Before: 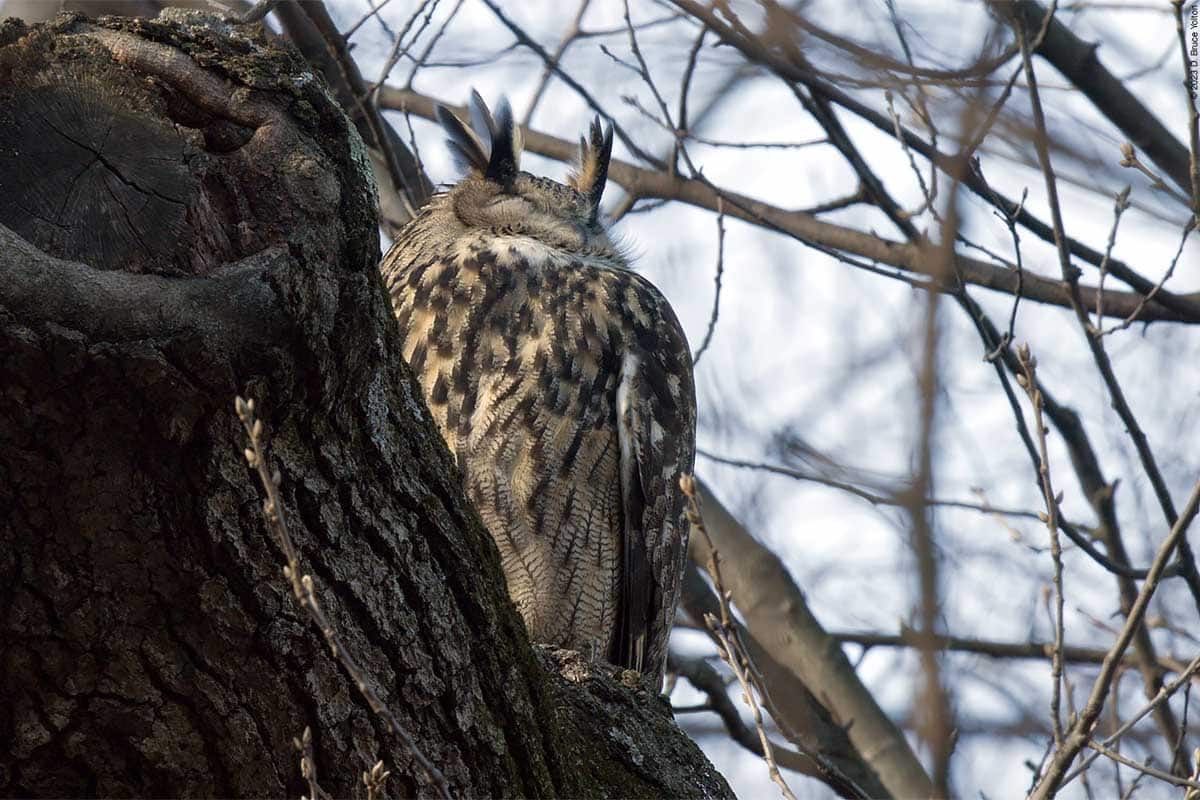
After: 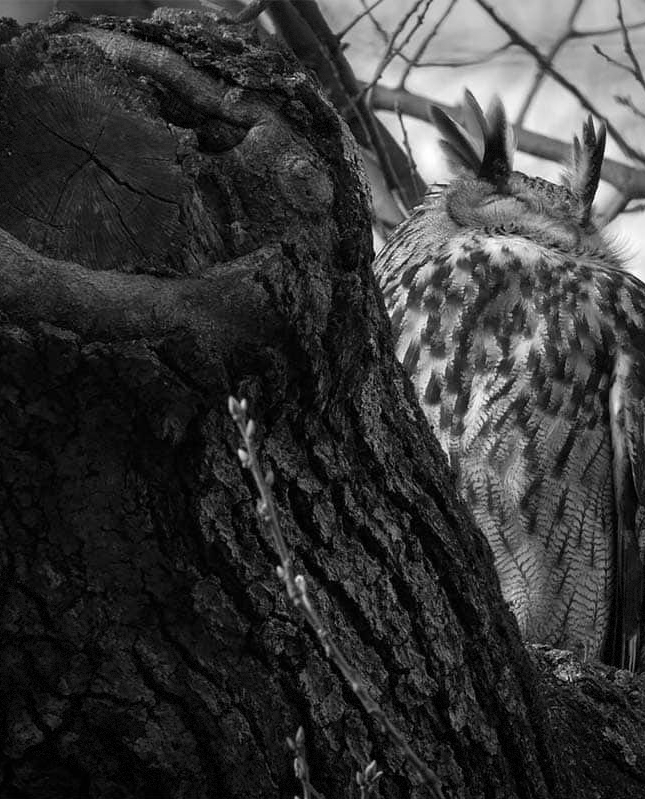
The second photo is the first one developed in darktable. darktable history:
vignetting: fall-off start 100%, brightness -0.406, saturation -0.3, width/height ratio 1.324, dithering 8-bit output, unbound false
velvia: on, module defaults
crop: left 0.587%, right 45.588%, bottom 0.086%
color zones: curves: ch1 [(0, -0.394) (0.143, -0.394) (0.286, -0.394) (0.429, -0.392) (0.571, -0.391) (0.714, -0.391) (0.857, -0.391) (1, -0.394)]
